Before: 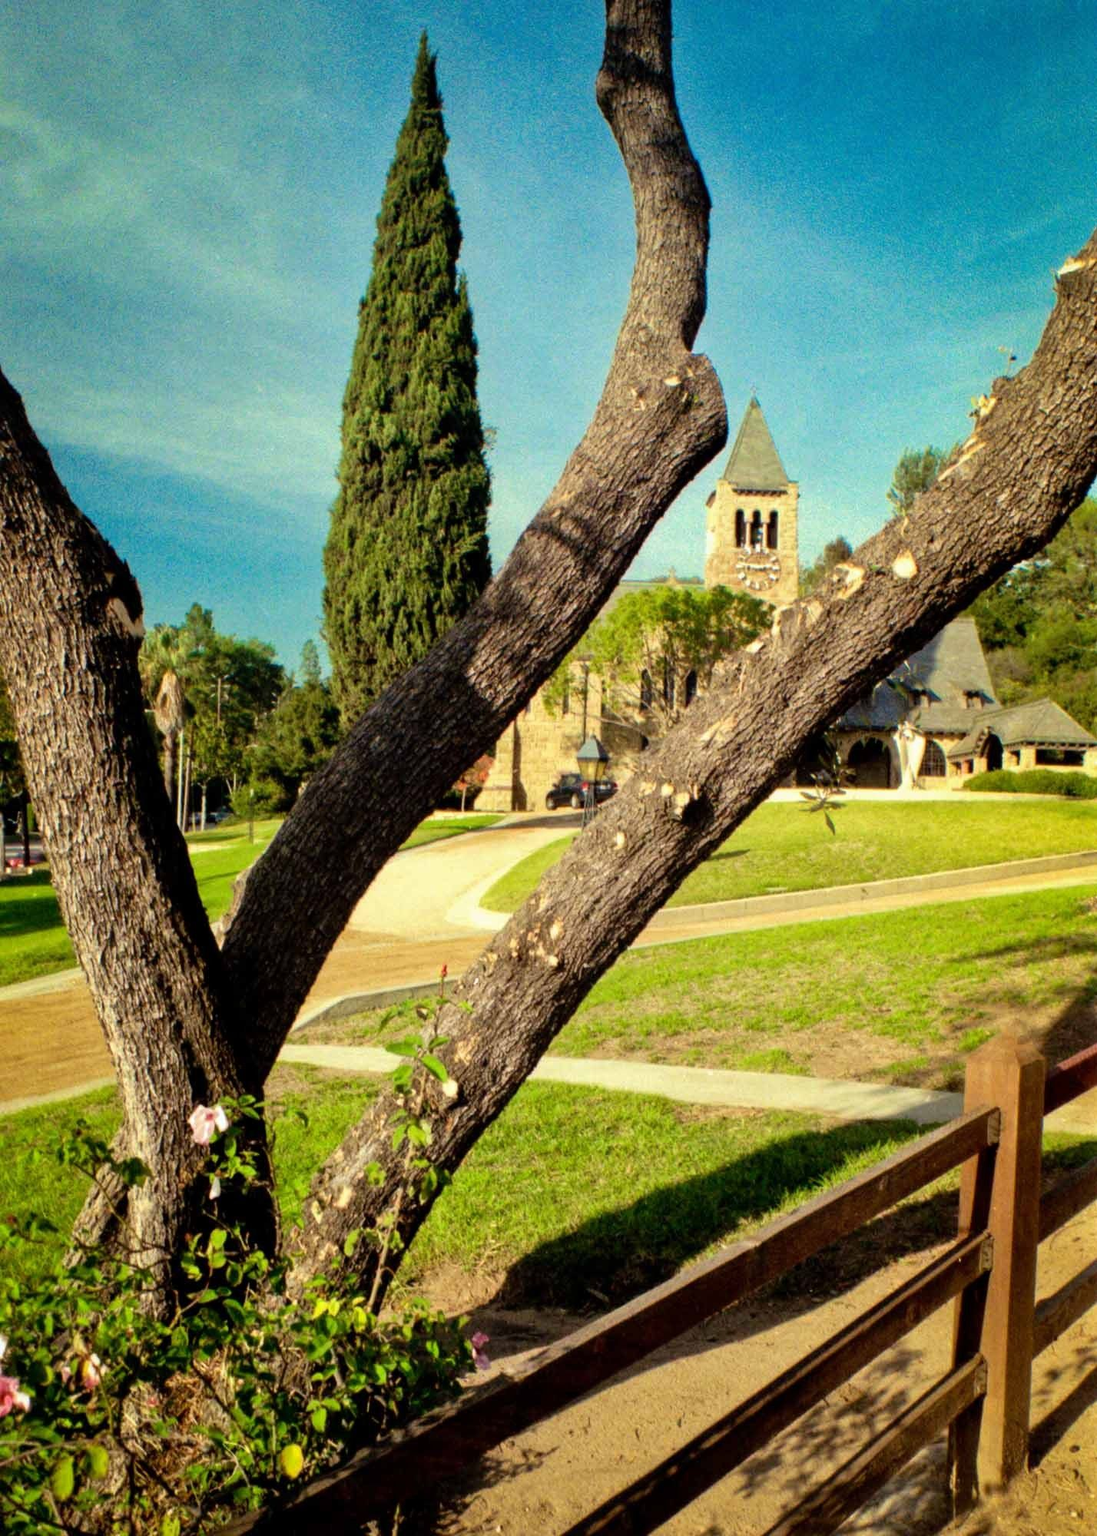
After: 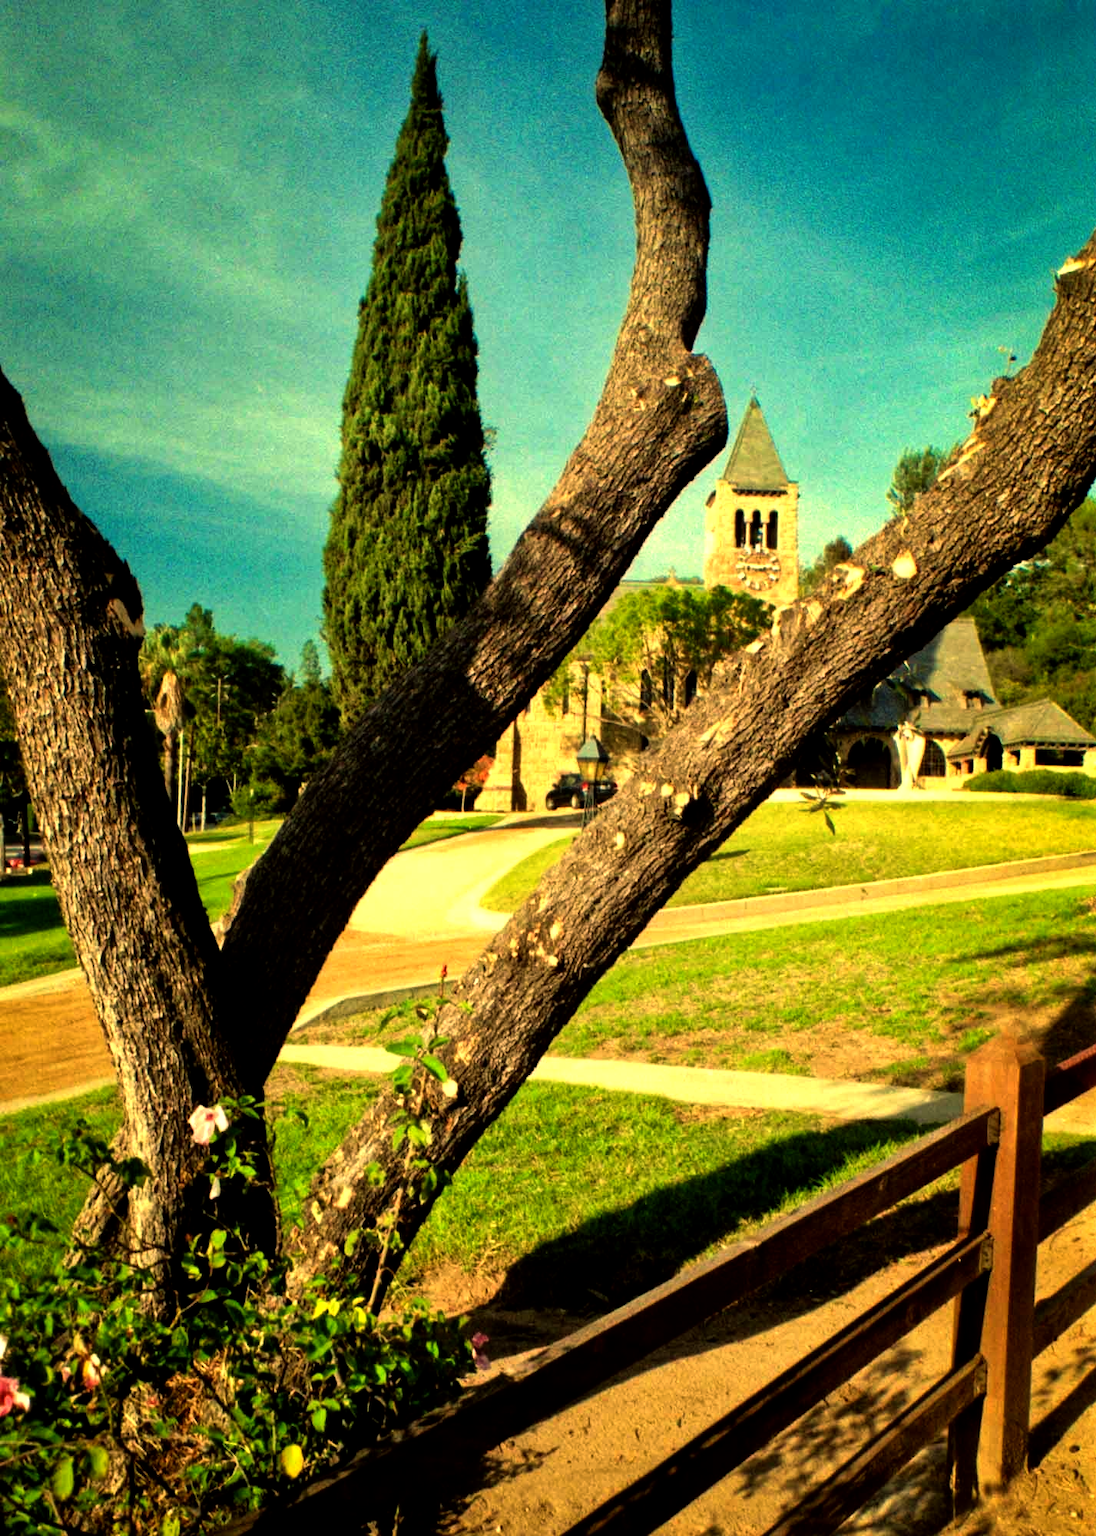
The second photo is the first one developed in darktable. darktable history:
color balance: mode lift, gamma, gain (sRGB), lift [1.014, 0.966, 0.918, 0.87], gamma [0.86, 0.734, 0.918, 0.976], gain [1.063, 1.13, 1.063, 0.86]
tone equalizer: on, module defaults
